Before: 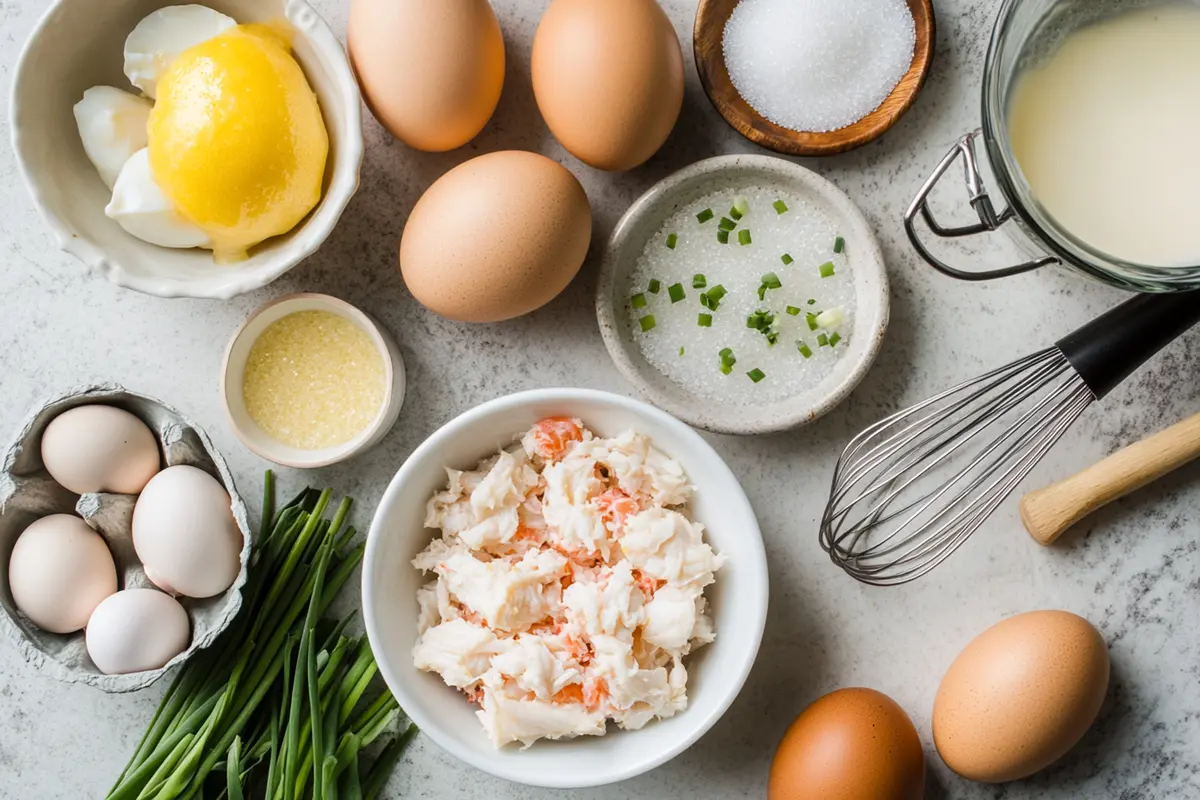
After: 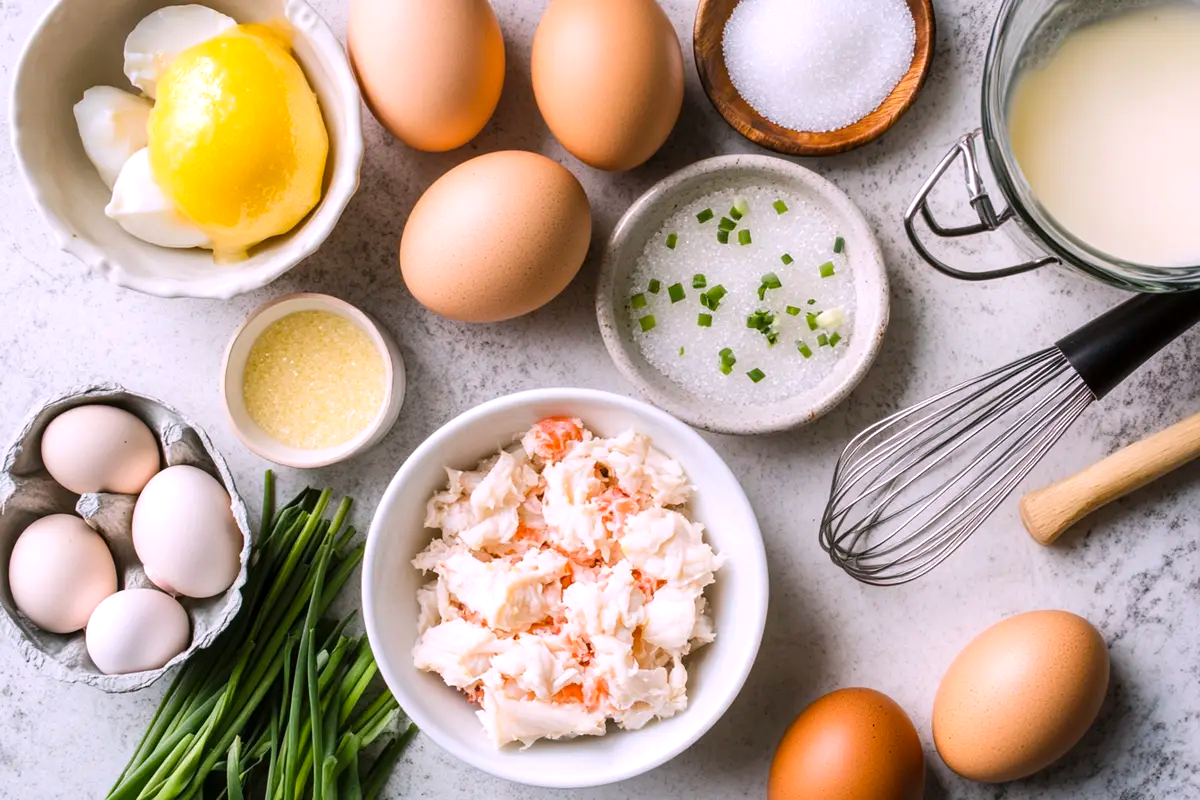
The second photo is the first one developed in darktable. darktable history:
white balance: red 1.05, blue 1.072
exposure: exposure 0.2 EV, compensate highlight preservation false
contrast brightness saturation: saturation 0.1
